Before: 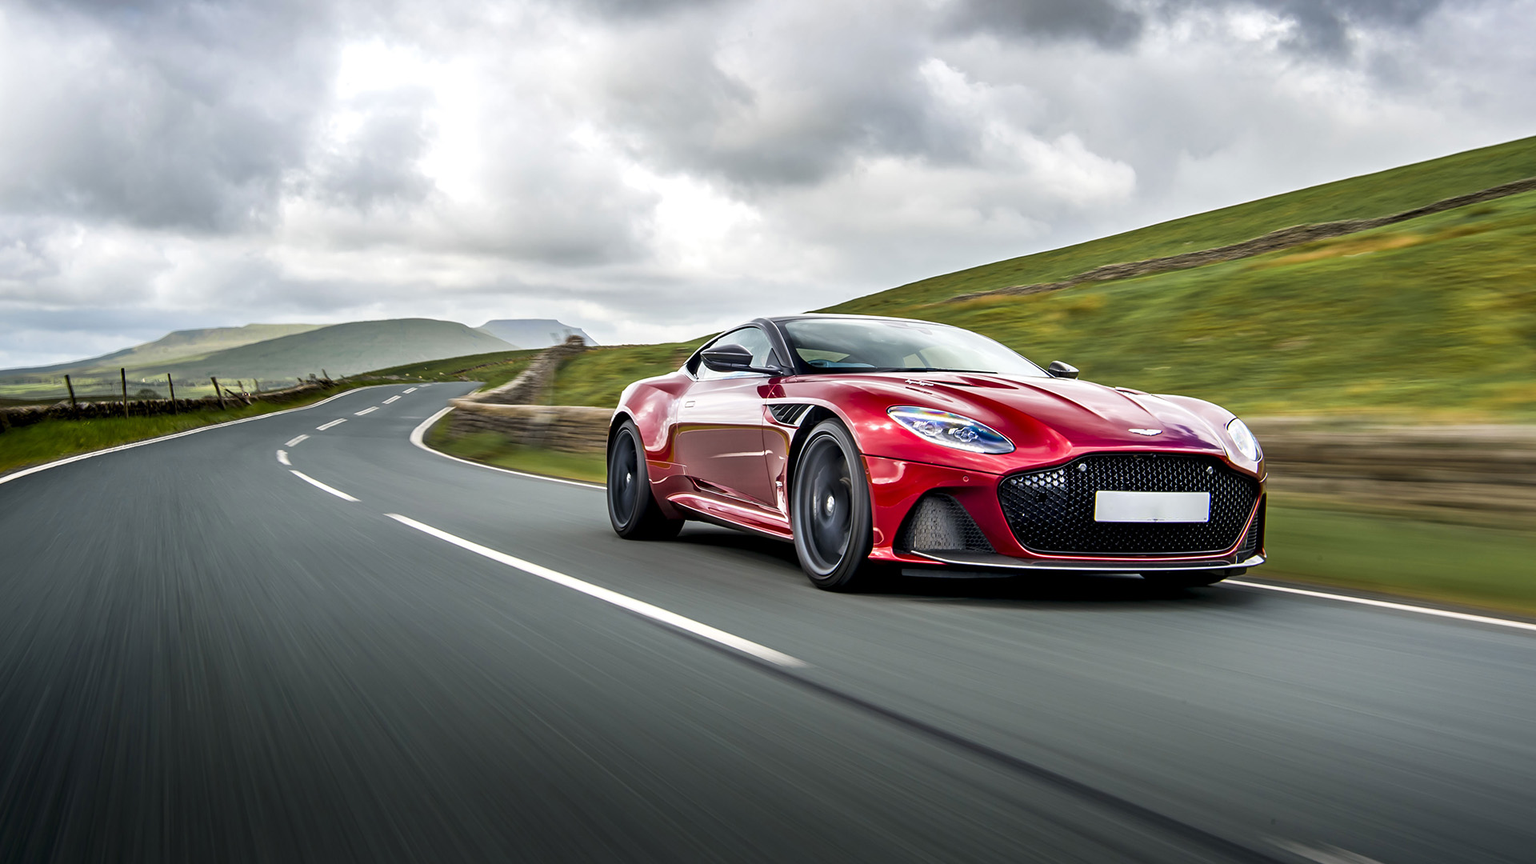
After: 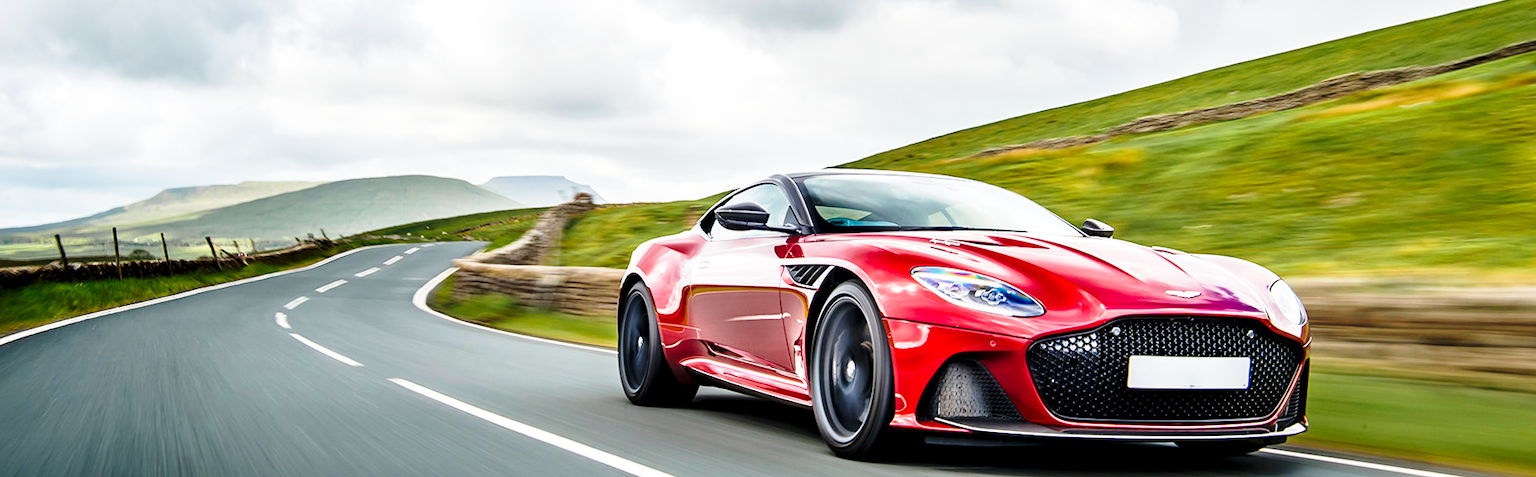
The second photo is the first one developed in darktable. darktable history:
base curve: curves: ch0 [(0, 0) (0.028, 0.03) (0.121, 0.232) (0.46, 0.748) (0.859, 0.968) (1, 1)], preserve colors none
rotate and perspective: lens shift (vertical) 0.048, lens shift (horizontal) -0.024, automatic cropping off
crop: left 1.744%, top 19.225%, right 5.069%, bottom 28.357%
